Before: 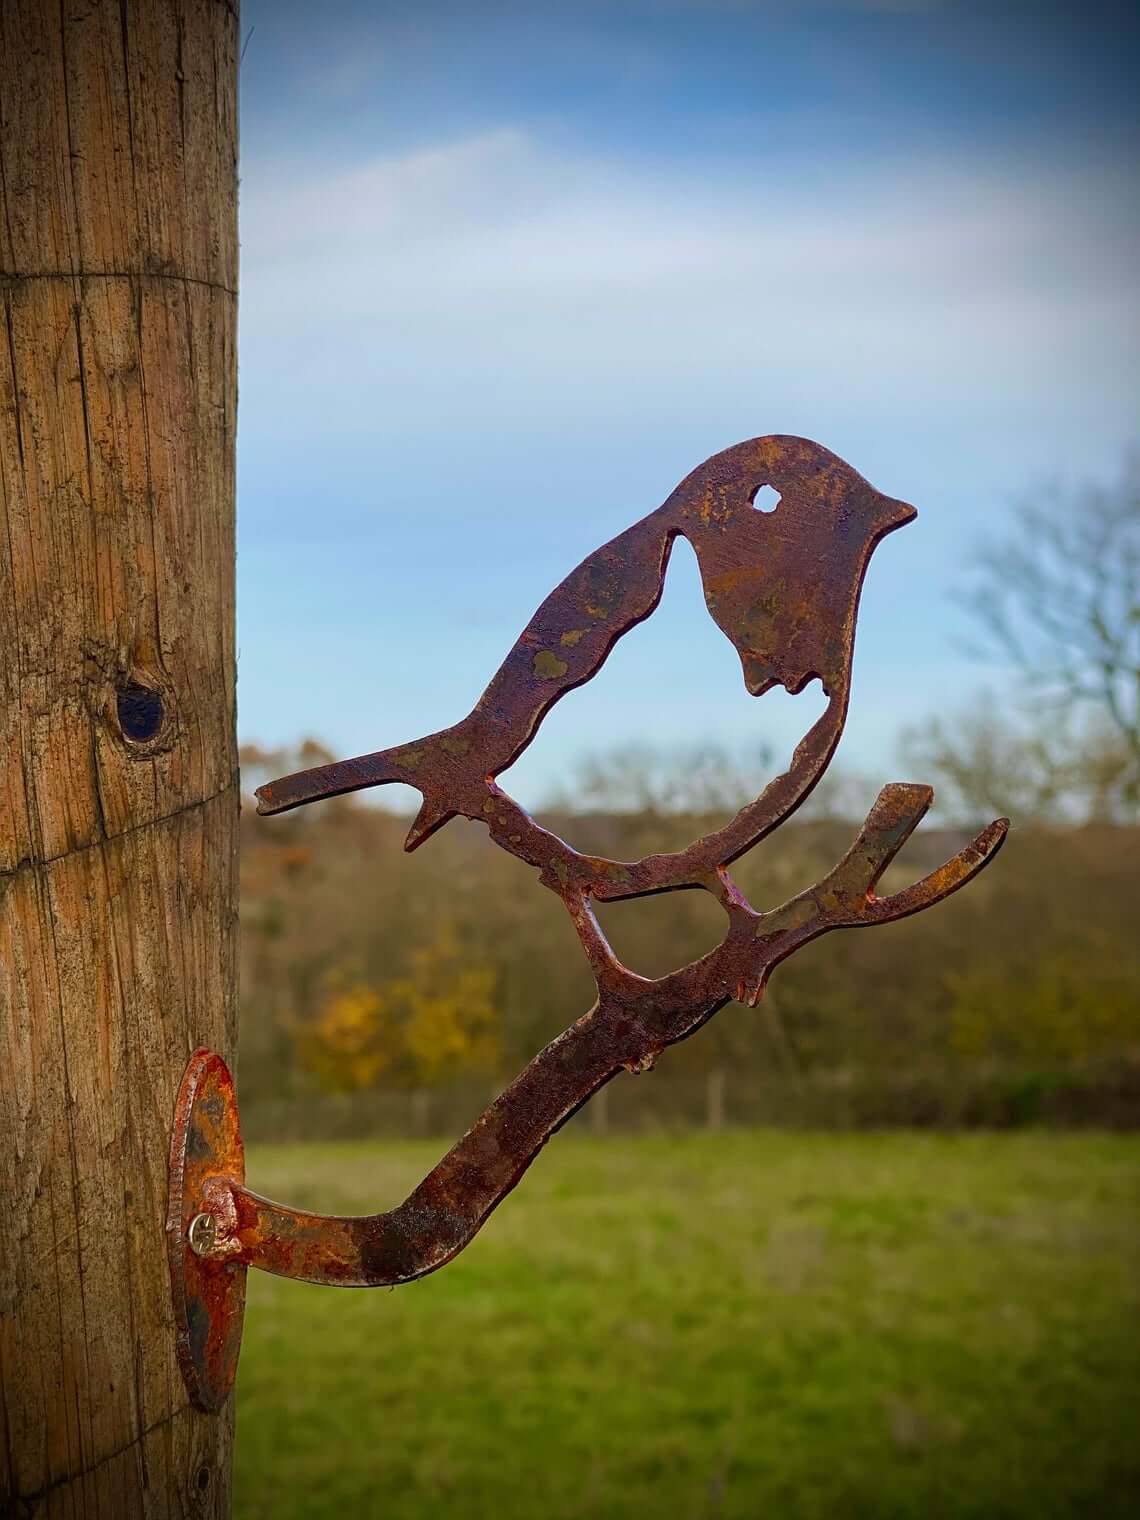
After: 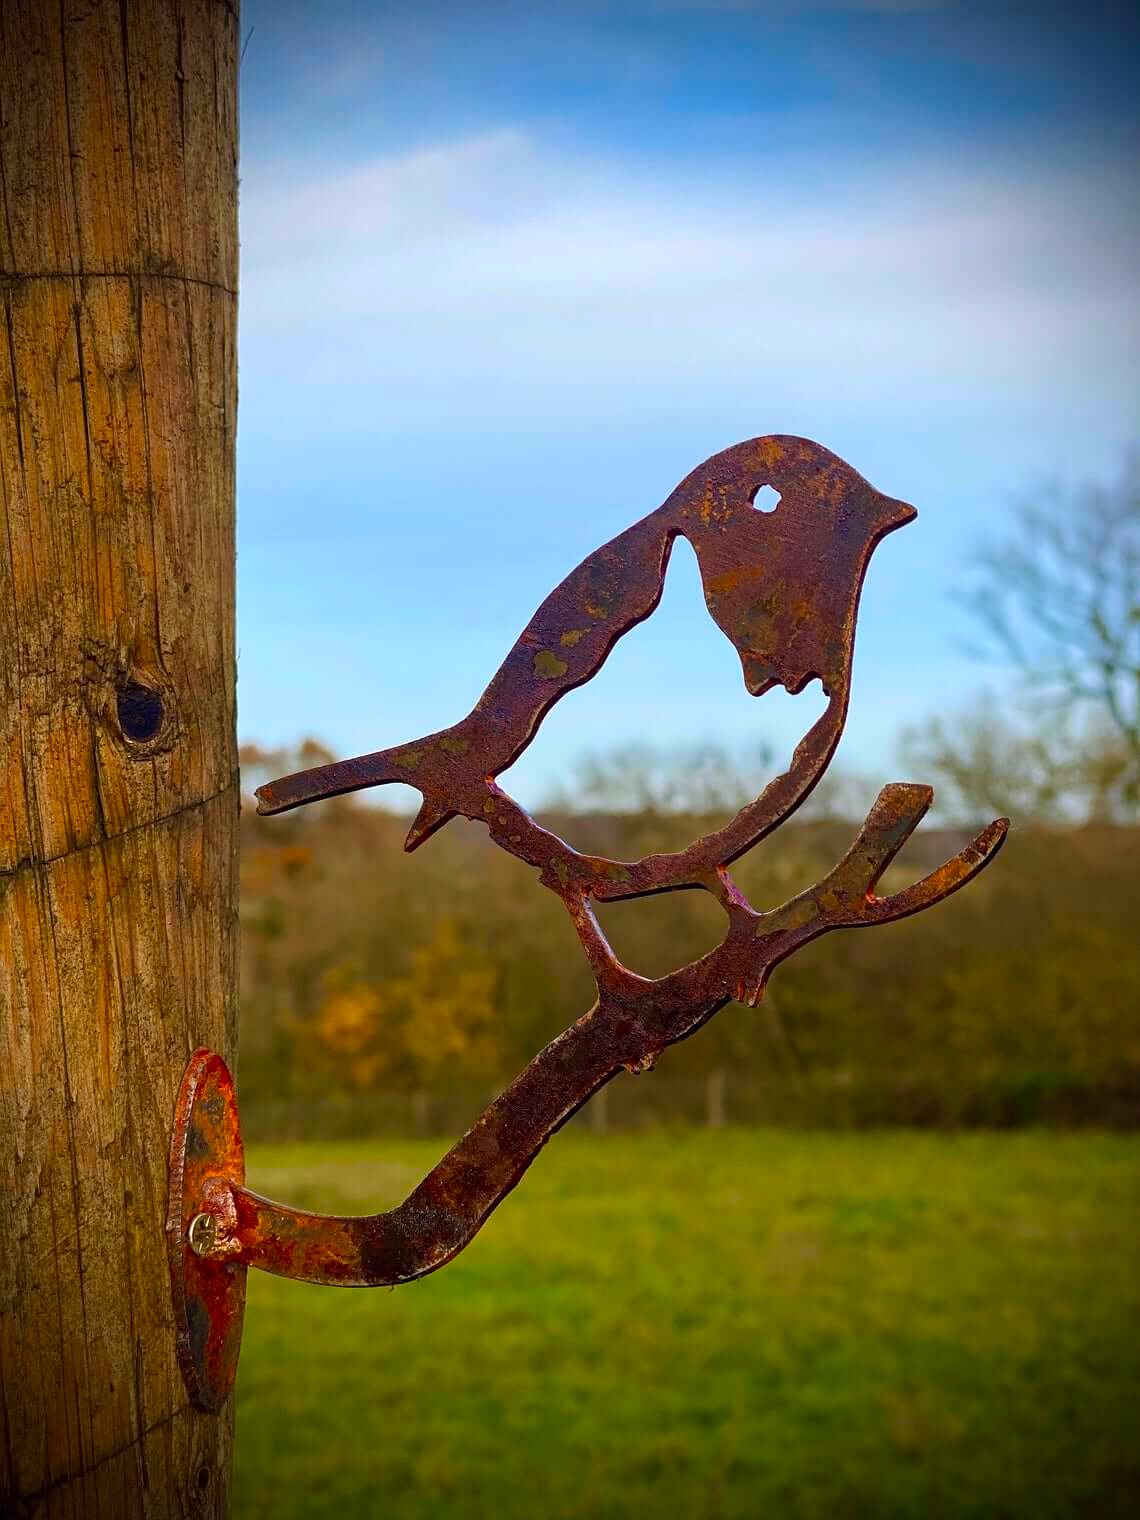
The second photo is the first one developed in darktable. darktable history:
color balance: lift [1, 1.001, 0.999, 1.001], gamma [1, 1.004, 1.007, 0.993], gain [1, 0.991, 0.987, 1.013], contrast 10%, output saturation 120%
